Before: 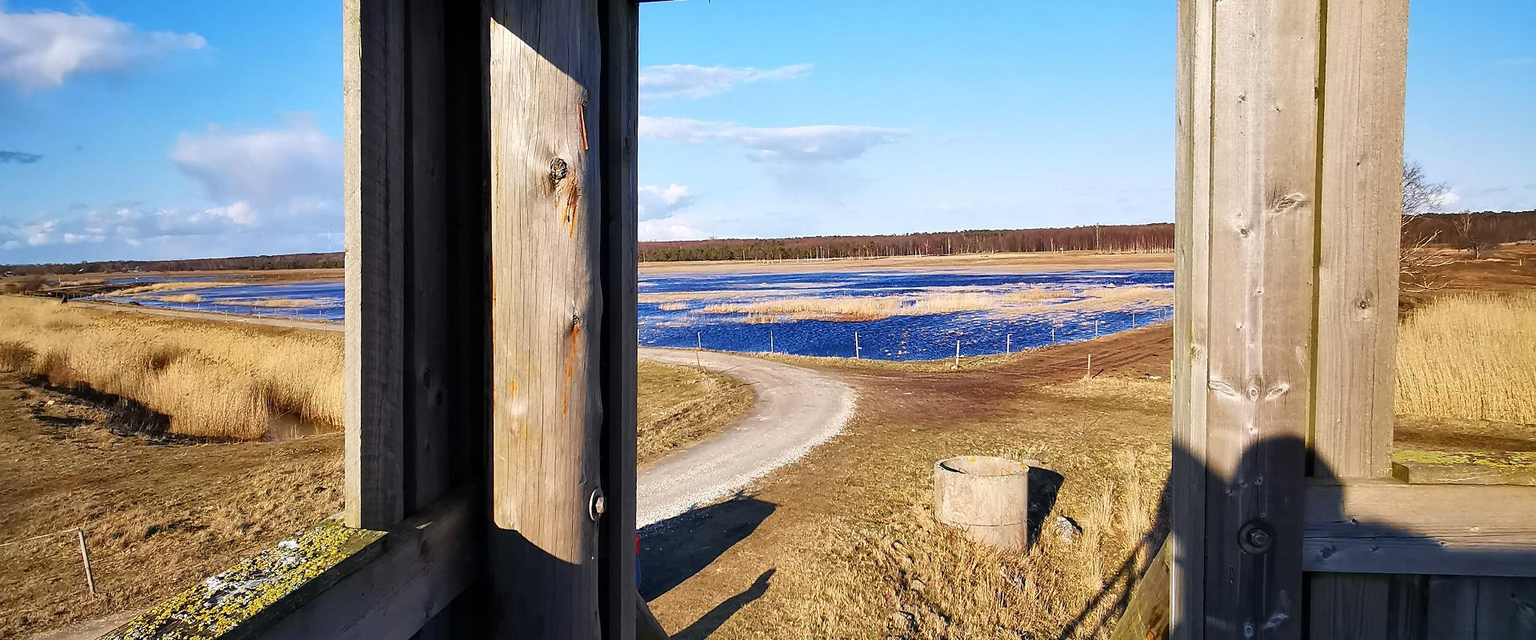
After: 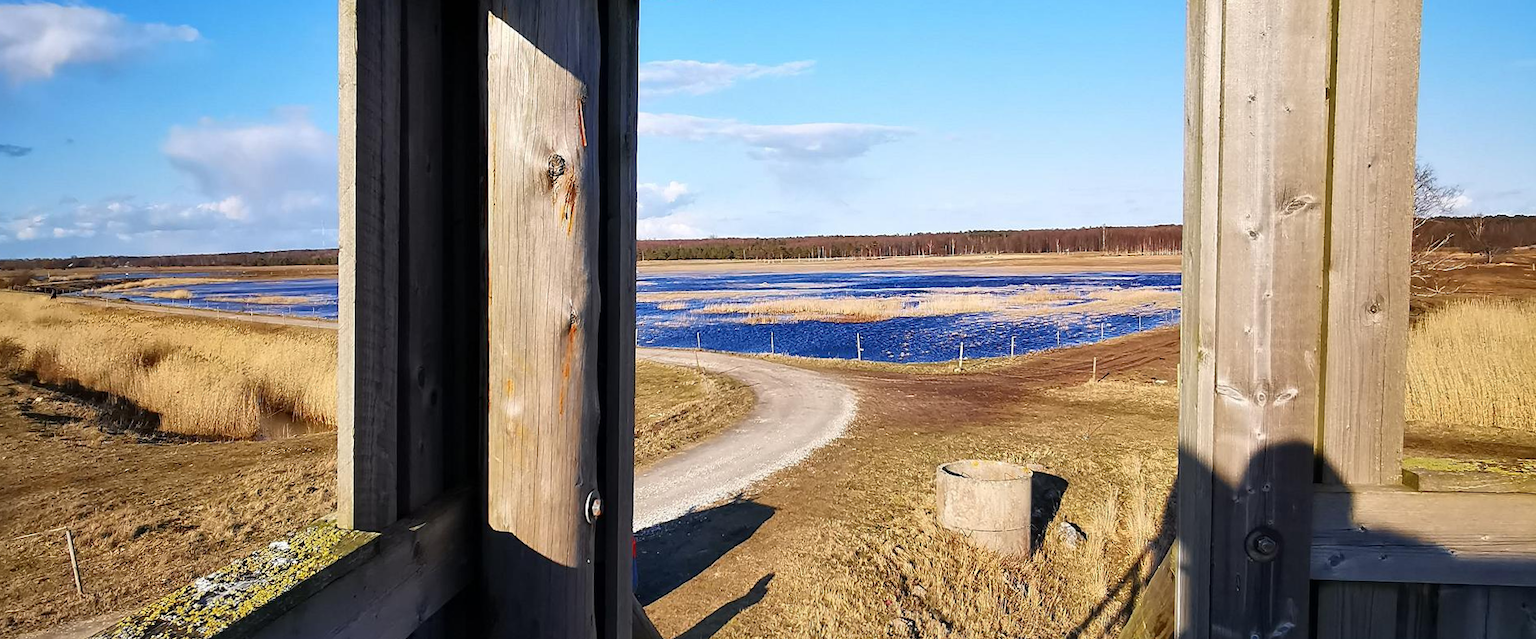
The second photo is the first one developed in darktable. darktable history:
crop and rotate: angle -0.38°
